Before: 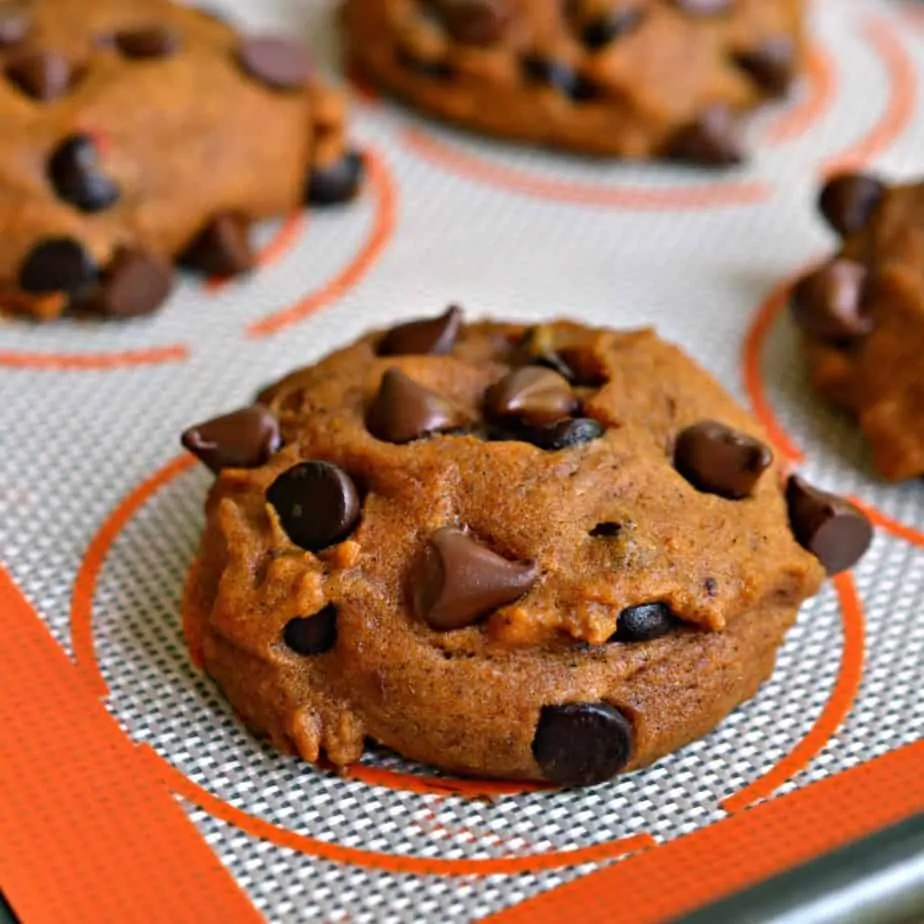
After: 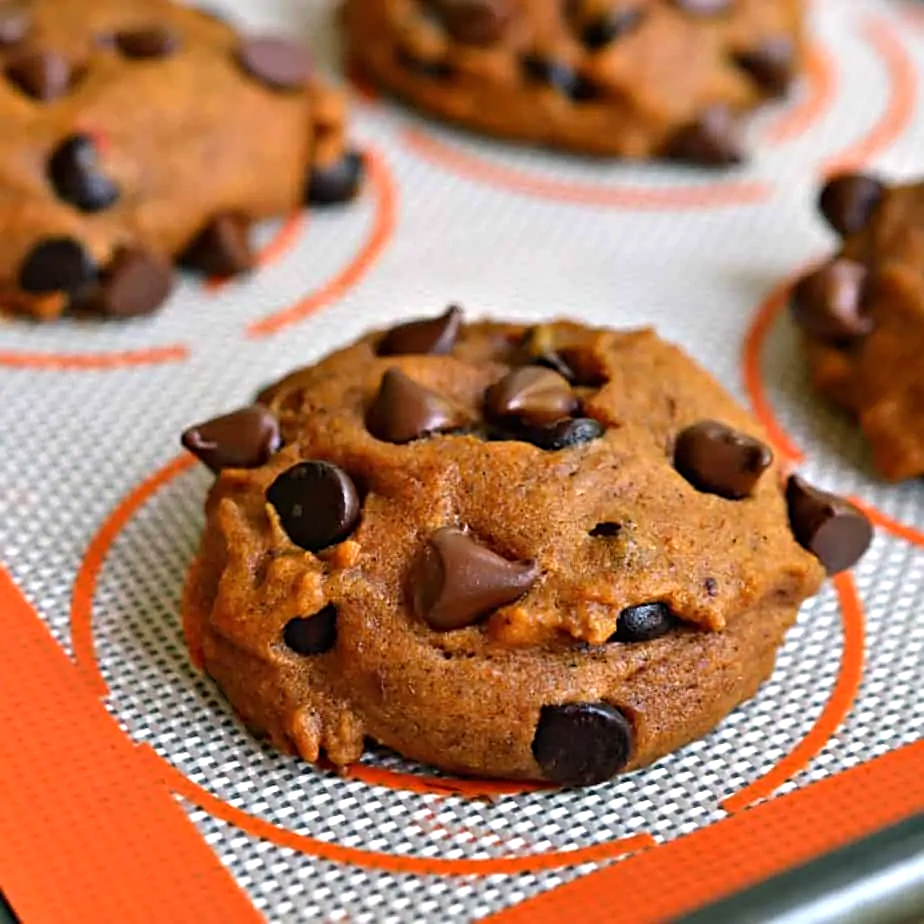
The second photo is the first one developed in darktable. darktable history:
sharpen: on, module defaults
levels: levels [0, 0.474, 0.947]
